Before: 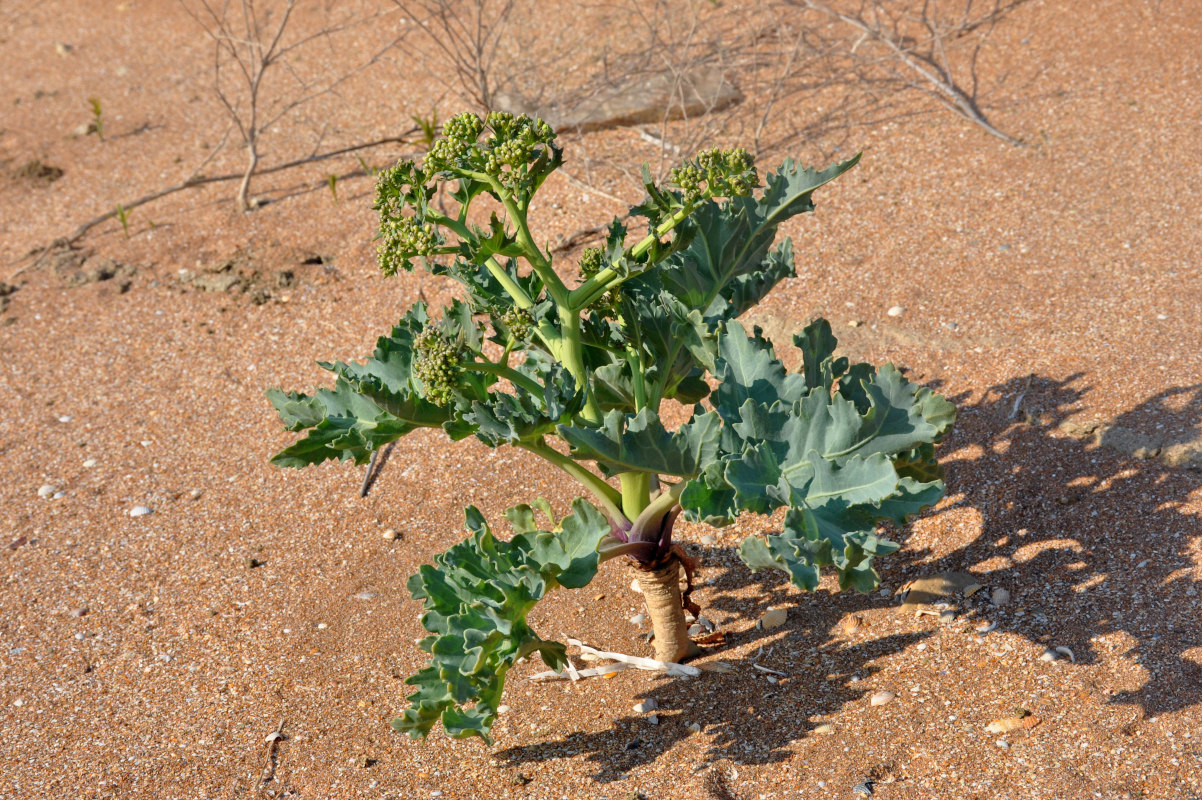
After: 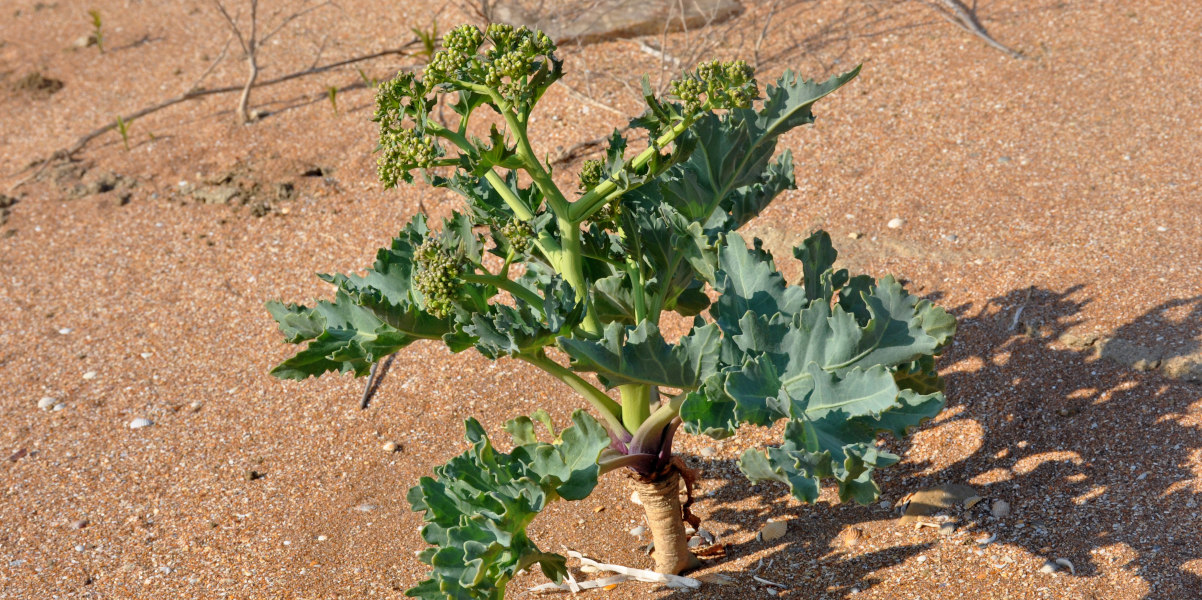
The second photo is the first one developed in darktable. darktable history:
crop: top 11.06%, bottom 13.903%
